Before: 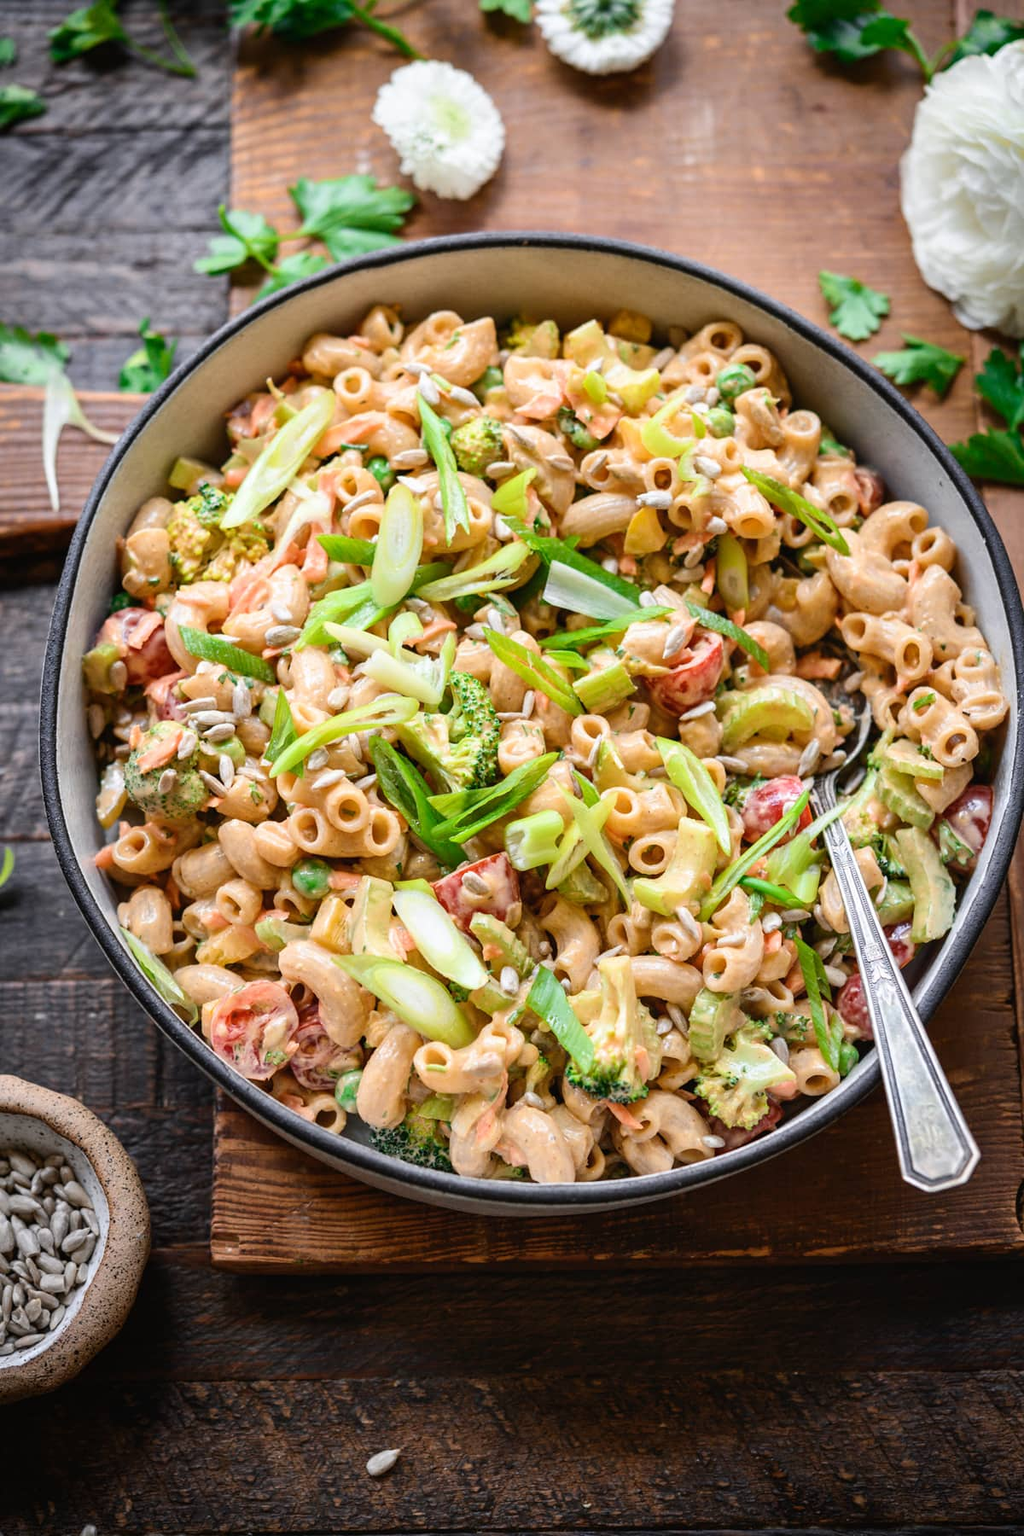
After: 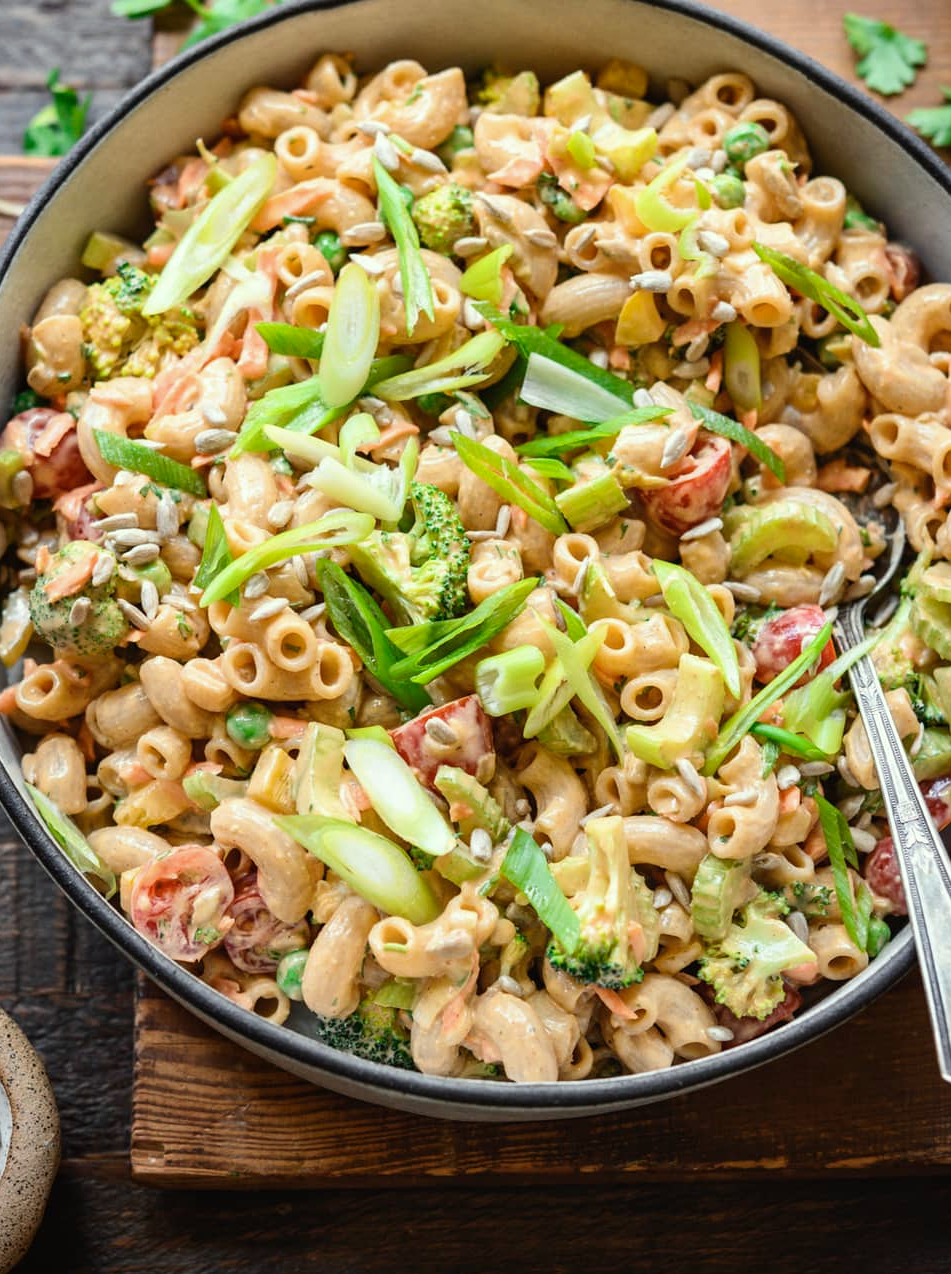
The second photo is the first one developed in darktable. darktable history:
crop: left 9.714%, top 16.901%, right 10.953%, bottom 12.302%
color correction: highlights a* -4.67, highlights b* 5.04, saturation 0.97
